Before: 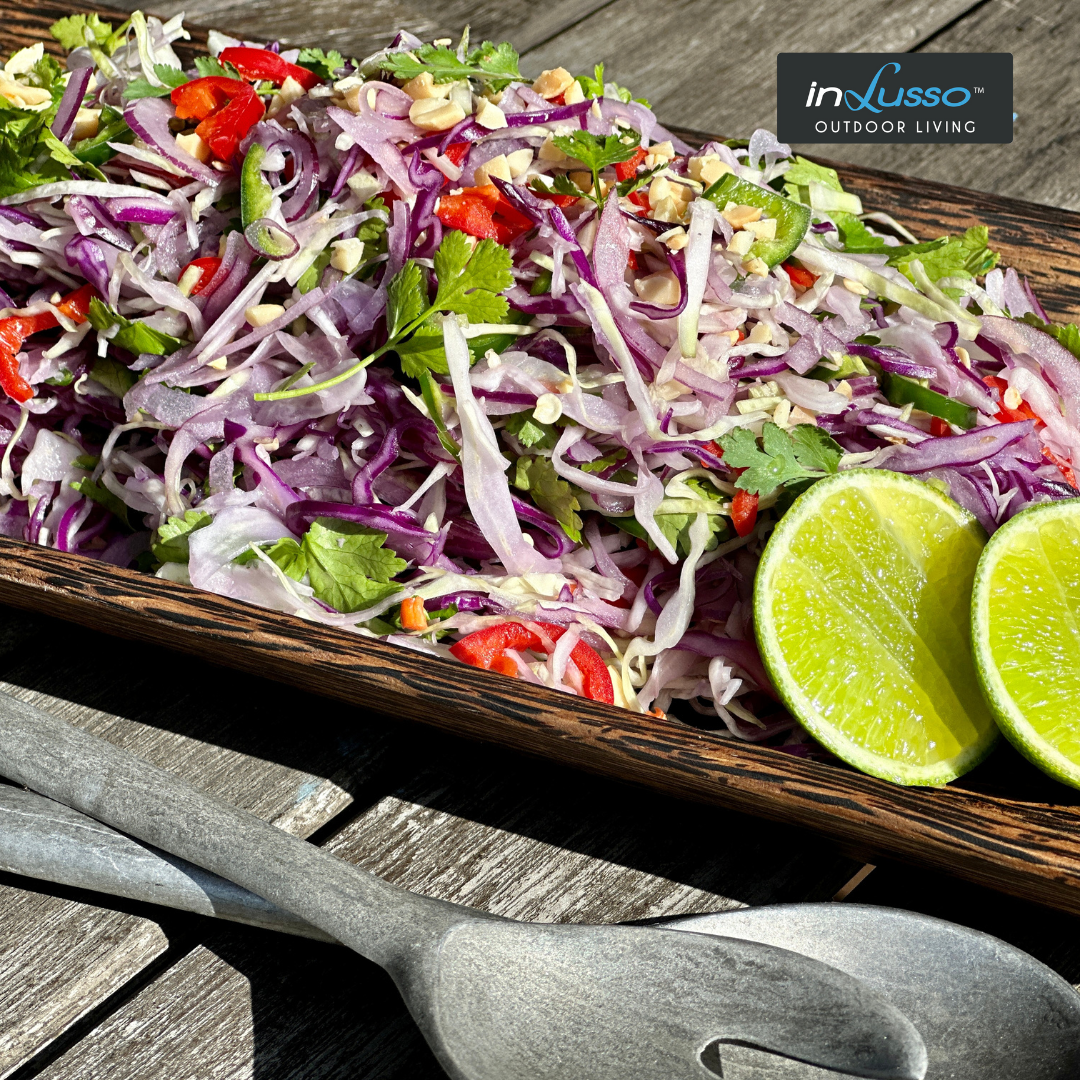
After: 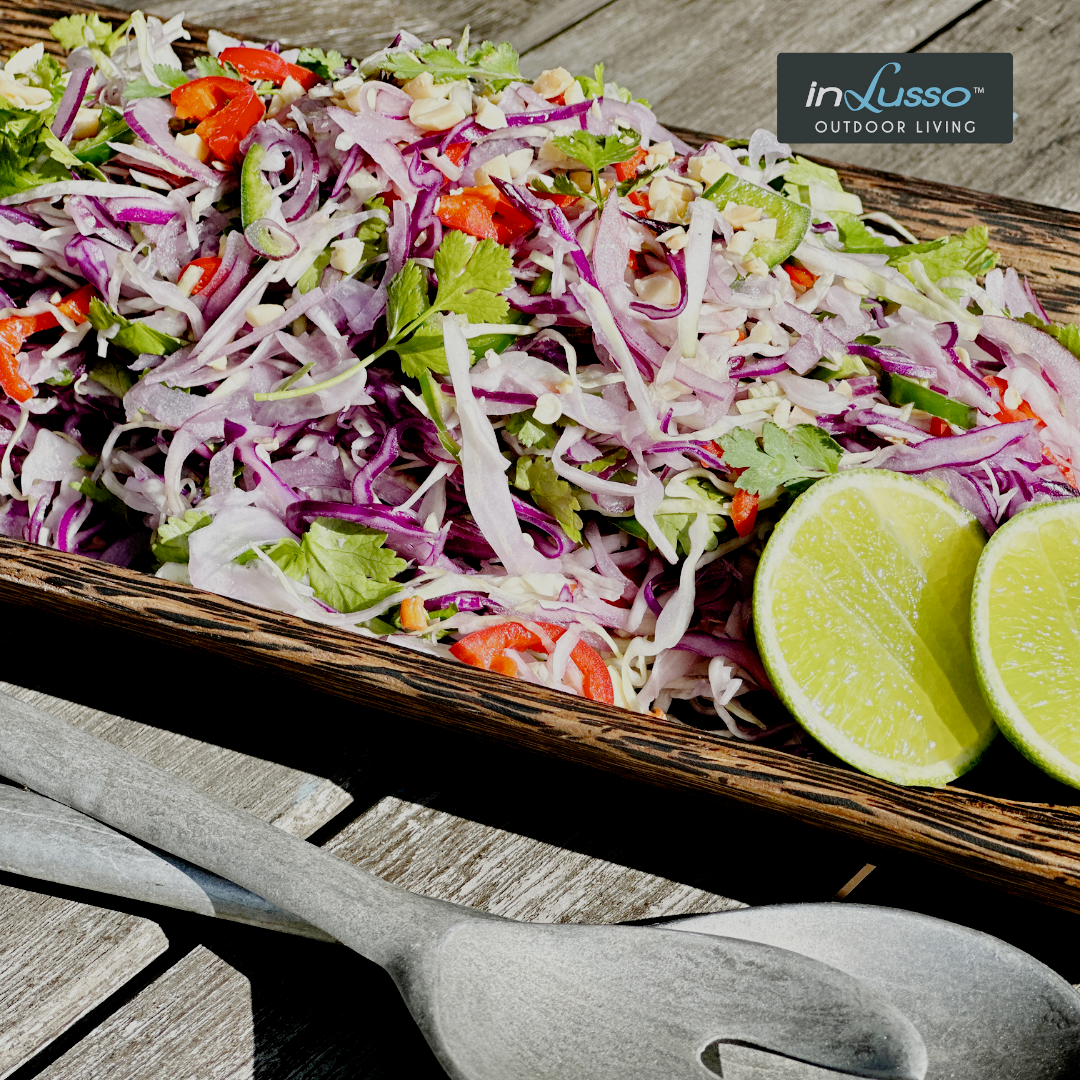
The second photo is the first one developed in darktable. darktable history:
filmic rgb: middle gray luminance 18%, black relative exposure -7.5 EV, white relative exposure 8.5 EV, threshold 6 EV, target black luminance 0%, hardness 2.23, latitude 18.37%, contrast 0.878, highlights saturation mix 5%, shadows ↔ highlights balance 10.15%, add noise in highlights 0, preserve chrominance no, color science v3 (2019), use custom middle-gray values true, iterations of high-quality reconstruction 0, contrast in highlights soft, enable highlight reconstruction true
exposure: exposure 0.64 EV, compensate highlight preservation false
